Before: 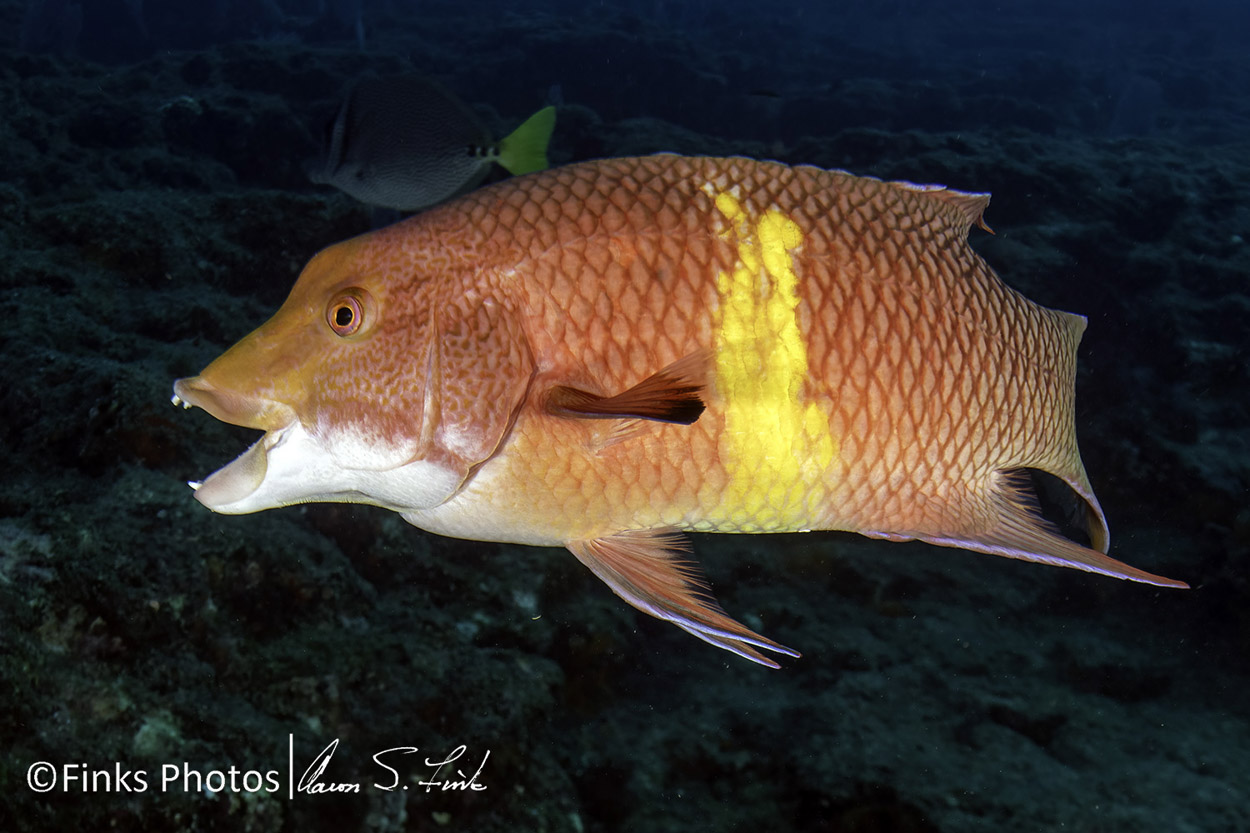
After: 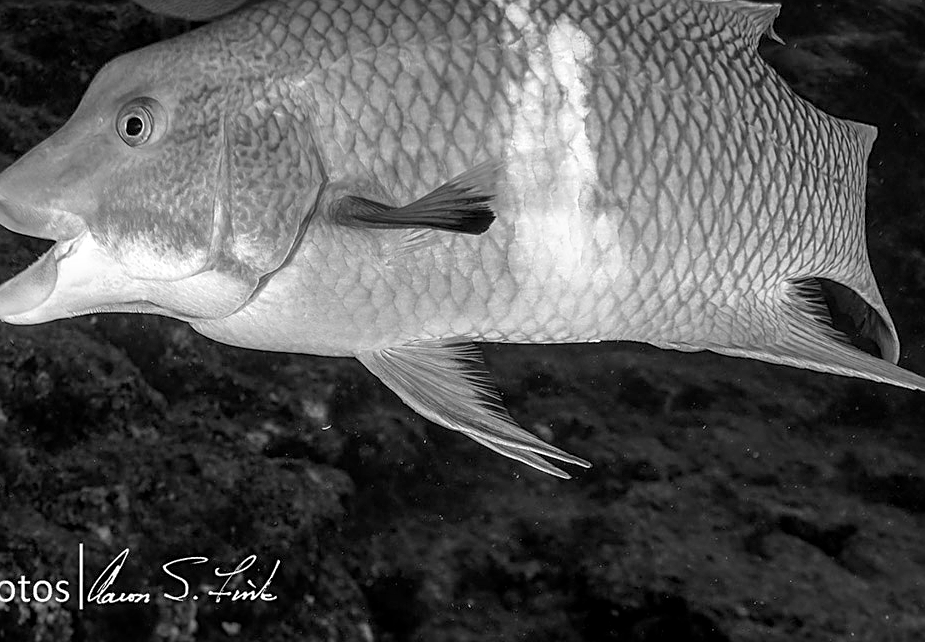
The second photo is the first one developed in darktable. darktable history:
crop: left 16.871%, top 22.857%, right 9.116%
sharpen: on, module defaults
monochrome: on, module defaults
white balance: red 1.045, blue 0.932
local contrast: on, module defaults
